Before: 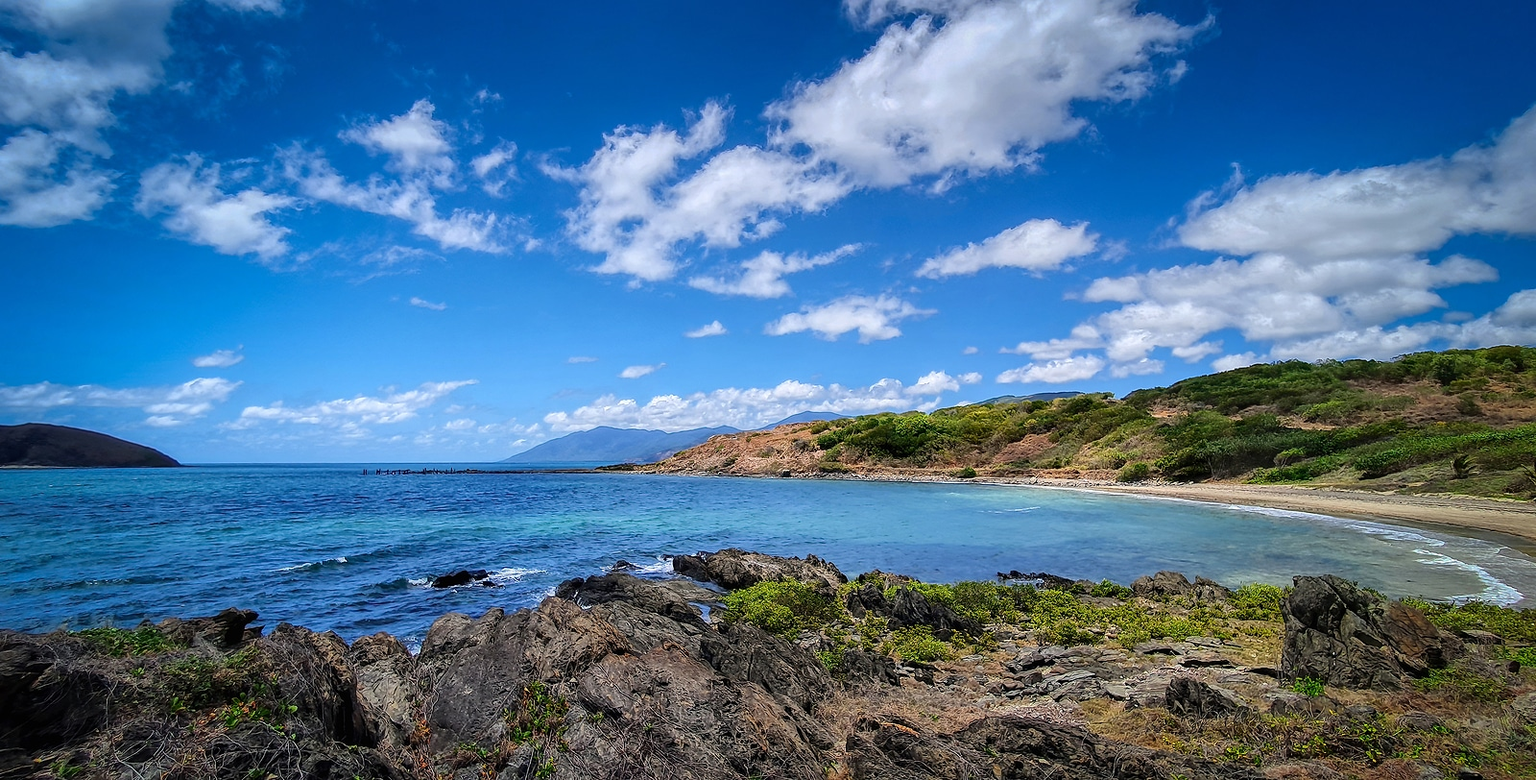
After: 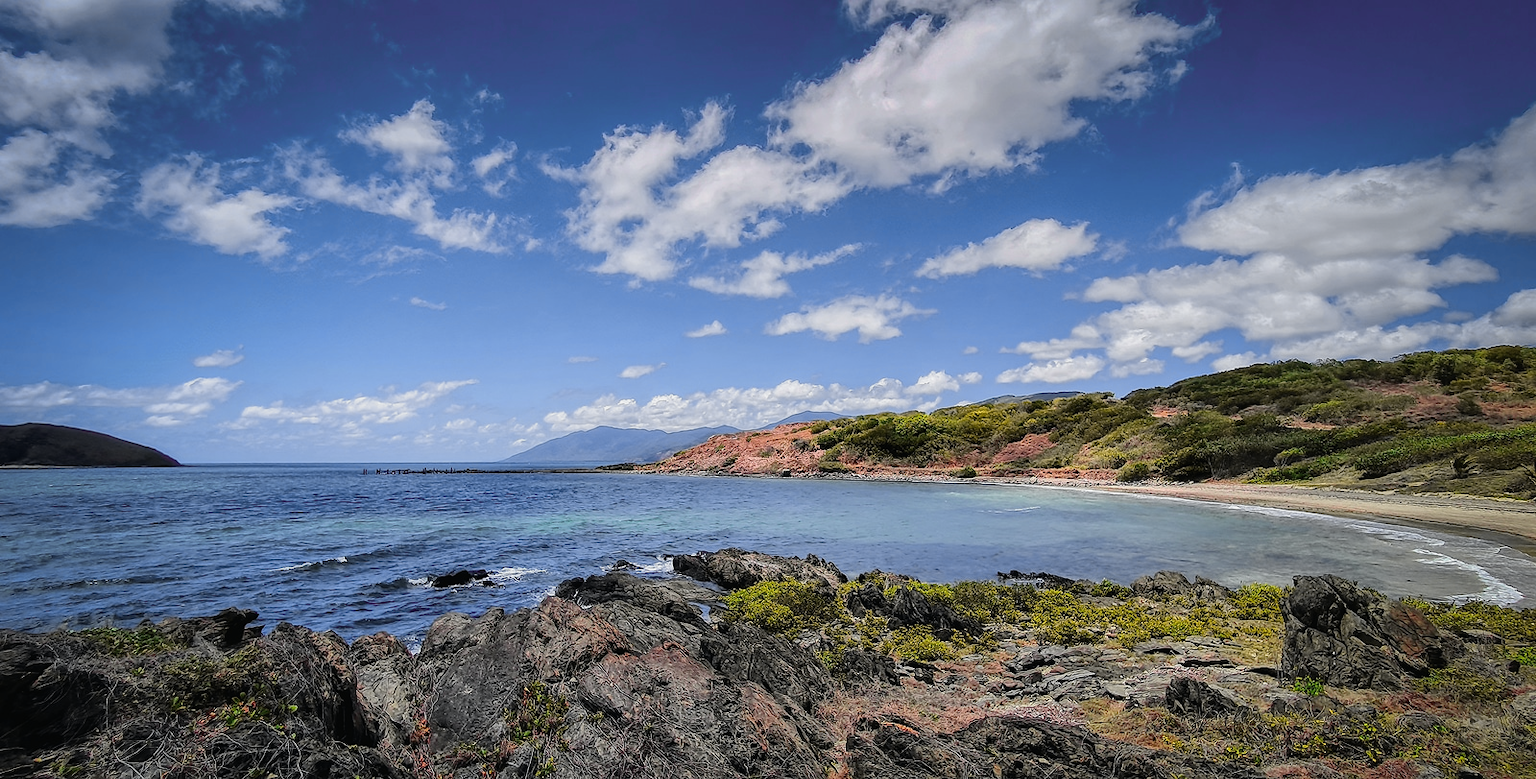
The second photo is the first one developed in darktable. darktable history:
tone curve: curves: ch0 [(0, 0.012) (0.036, 0.035) (0.274, 0.288) (0.504, 0.536) (0.844, 0.84) (1, 0.983)]; ch1 [(0, 0) (0.389, 0.403) (0.462, 0.486) (0.499, 0.498) (0.511, 0.502) (0.536, 0.547) (0.567, 0.588) (0.626, 0.645) (0.749, 0.781) (1, 1)]; ch2 [(0, 0) (0.457, 0.486) (0.5, 0.5) (0.56, 0.551) (0.615, 0.607) (0.704, 0.732) (1, 1)], color space Lab, independent channels, preserve colors none
graduated density: density 0.38 EV, hardness 21%, rotation -6.11°, saturation 32%
